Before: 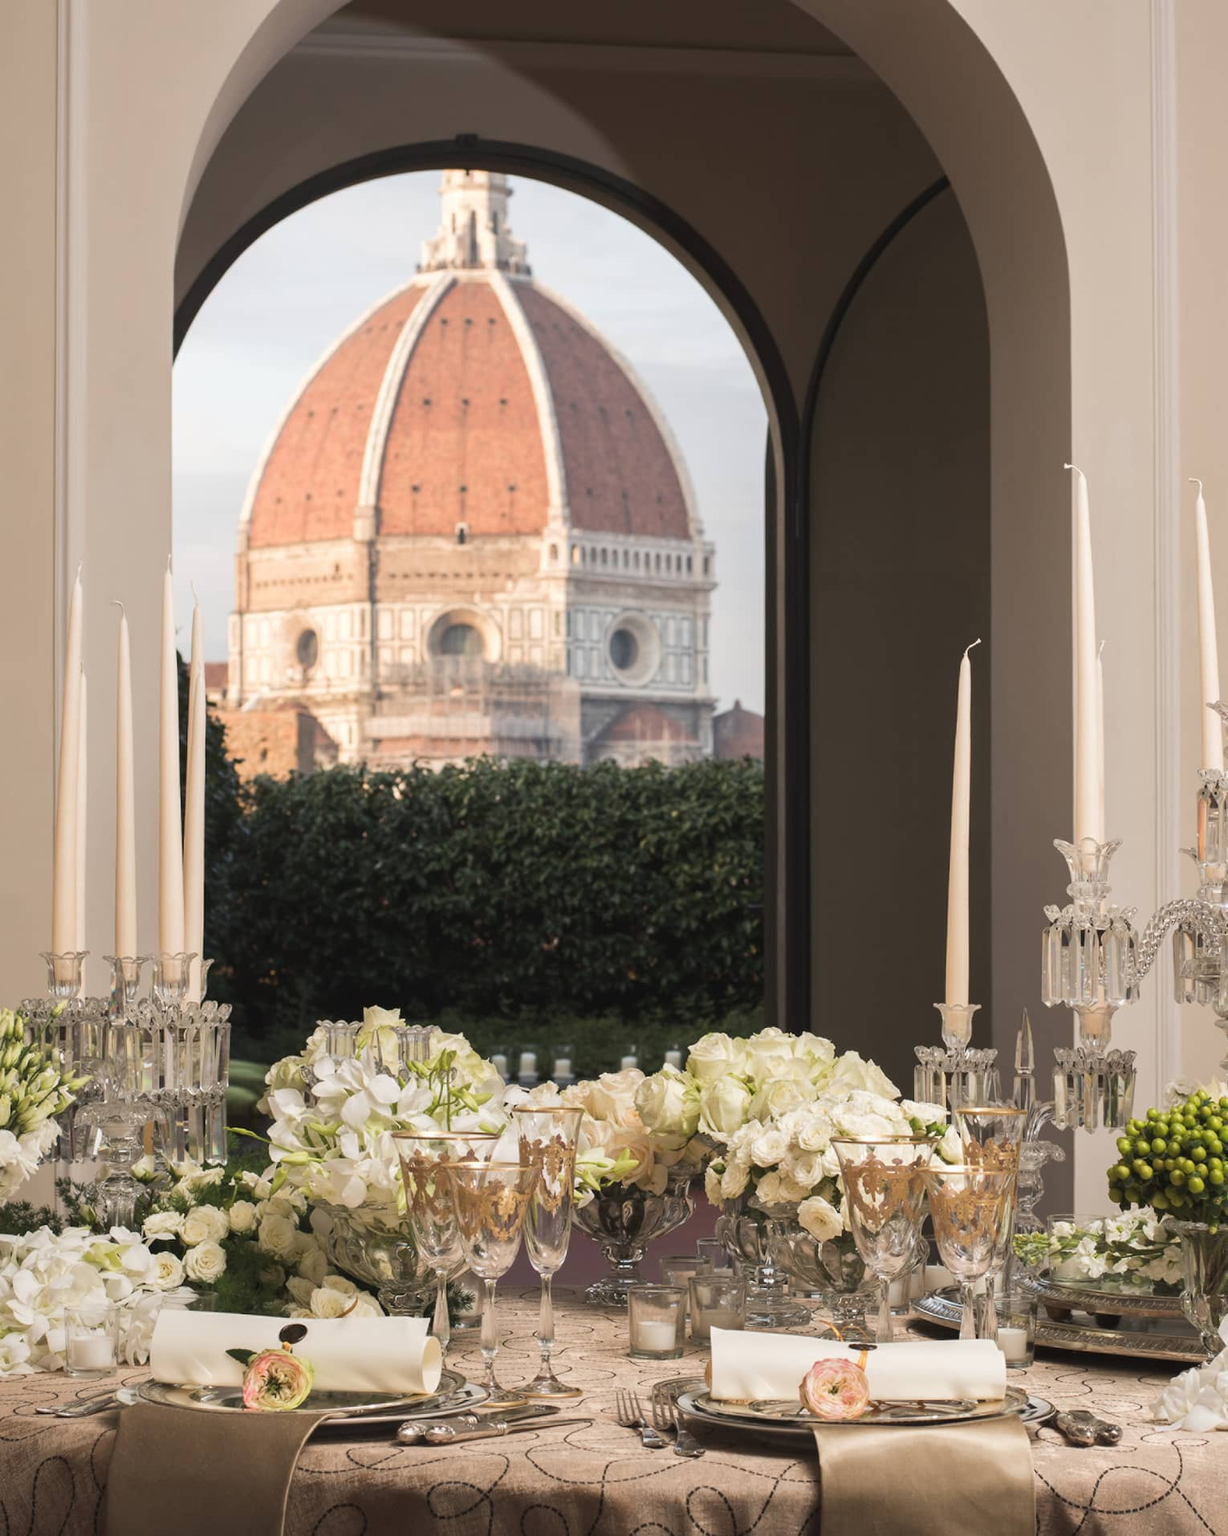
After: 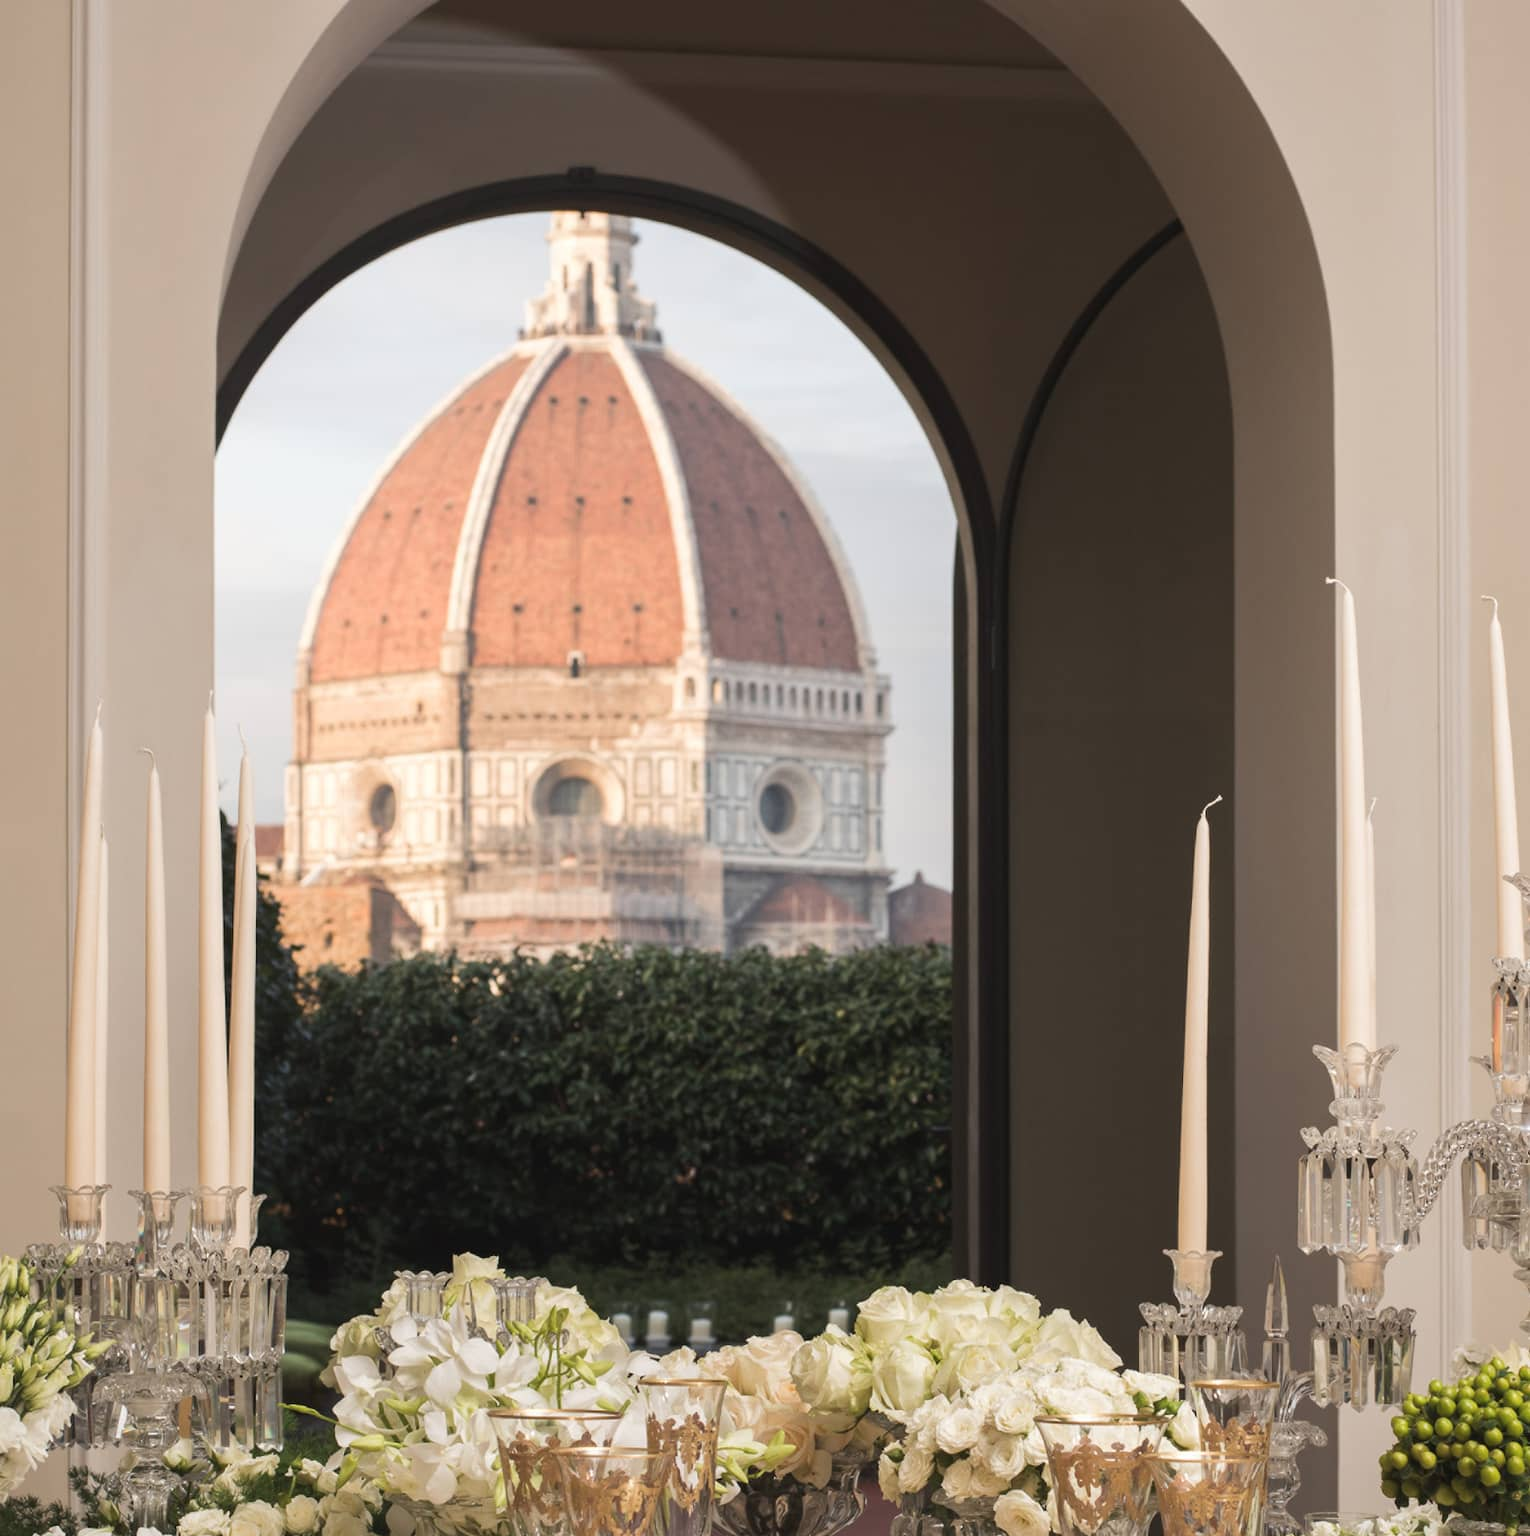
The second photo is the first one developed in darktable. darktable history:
crop: bottom 19.693%
